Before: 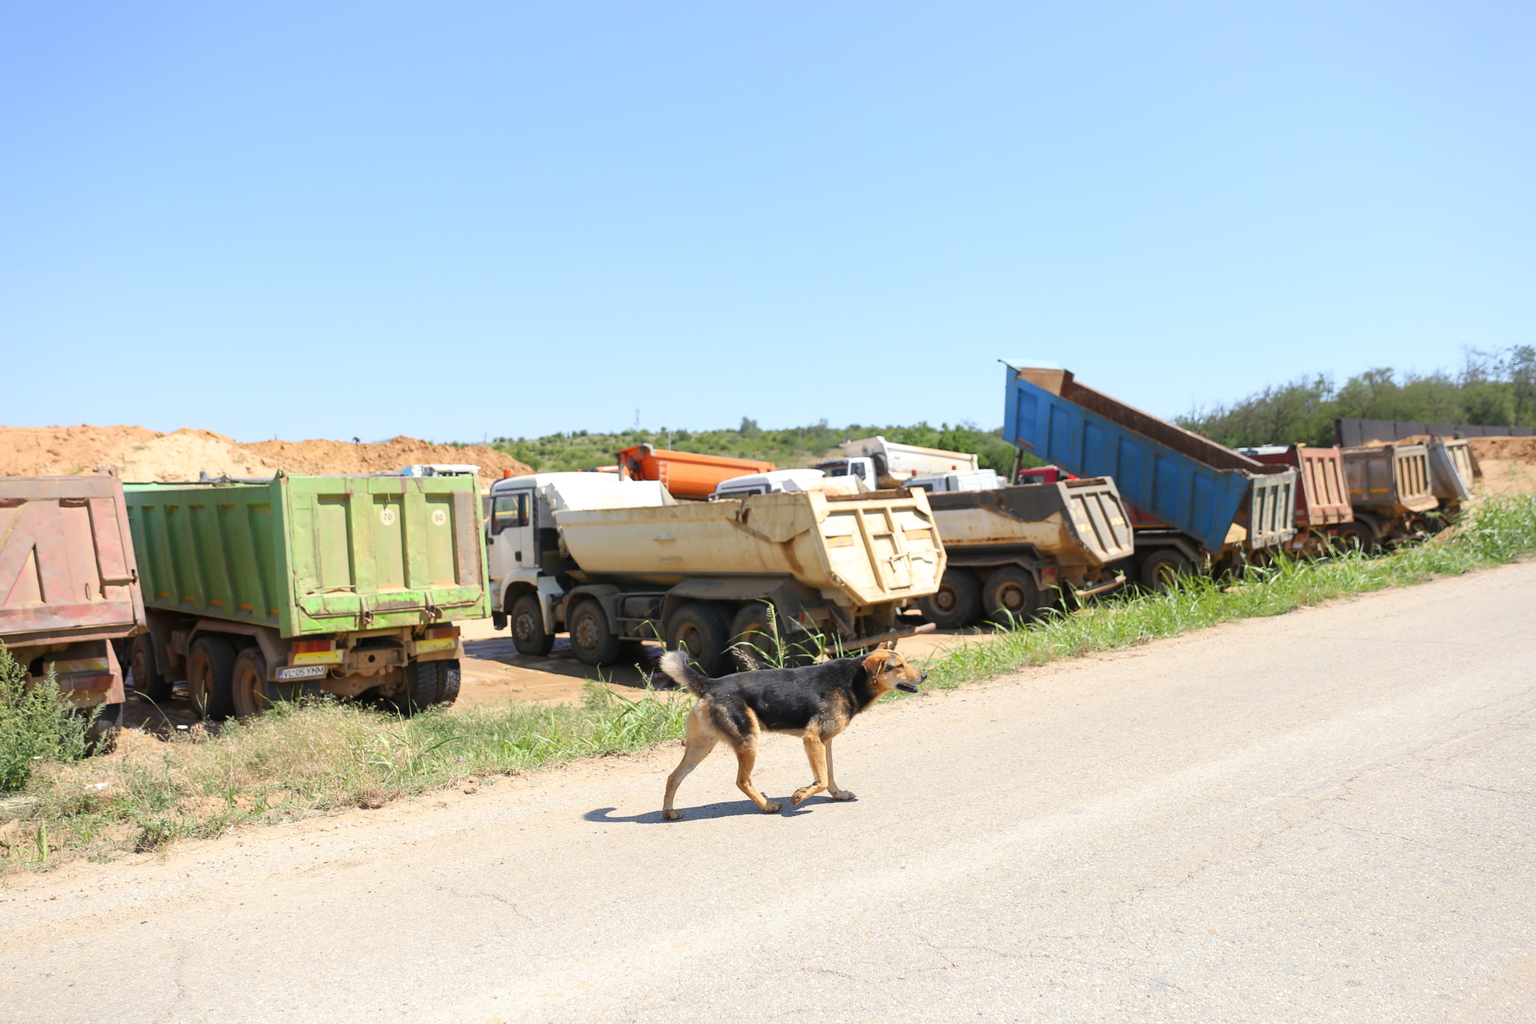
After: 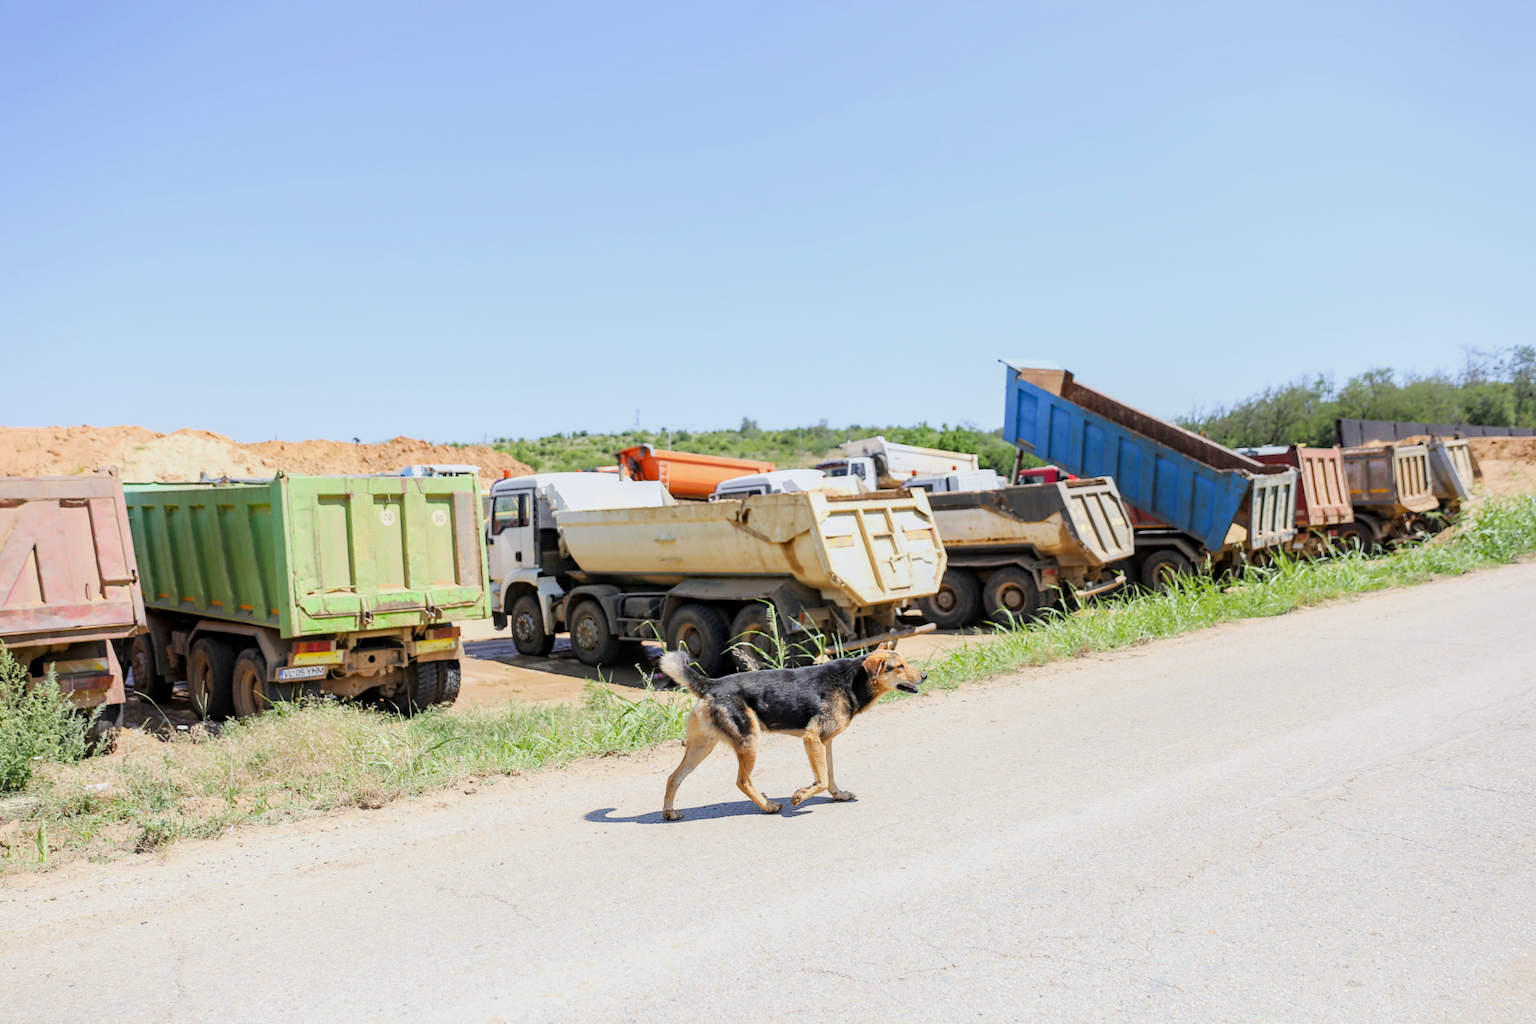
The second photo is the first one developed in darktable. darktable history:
local contrast: on, module defaults
exposure: black level correction 0, exposure 0.7 EV, compensate exposure bias true, compensate highlight preservation false
white balance: red 0.967, blue 1.049
filmic rgb: black relative exposure -7.65 EV, white relative exposure 4.56 EV, hardness 3.61
haze removal: compatibility mode true, adaptive false
